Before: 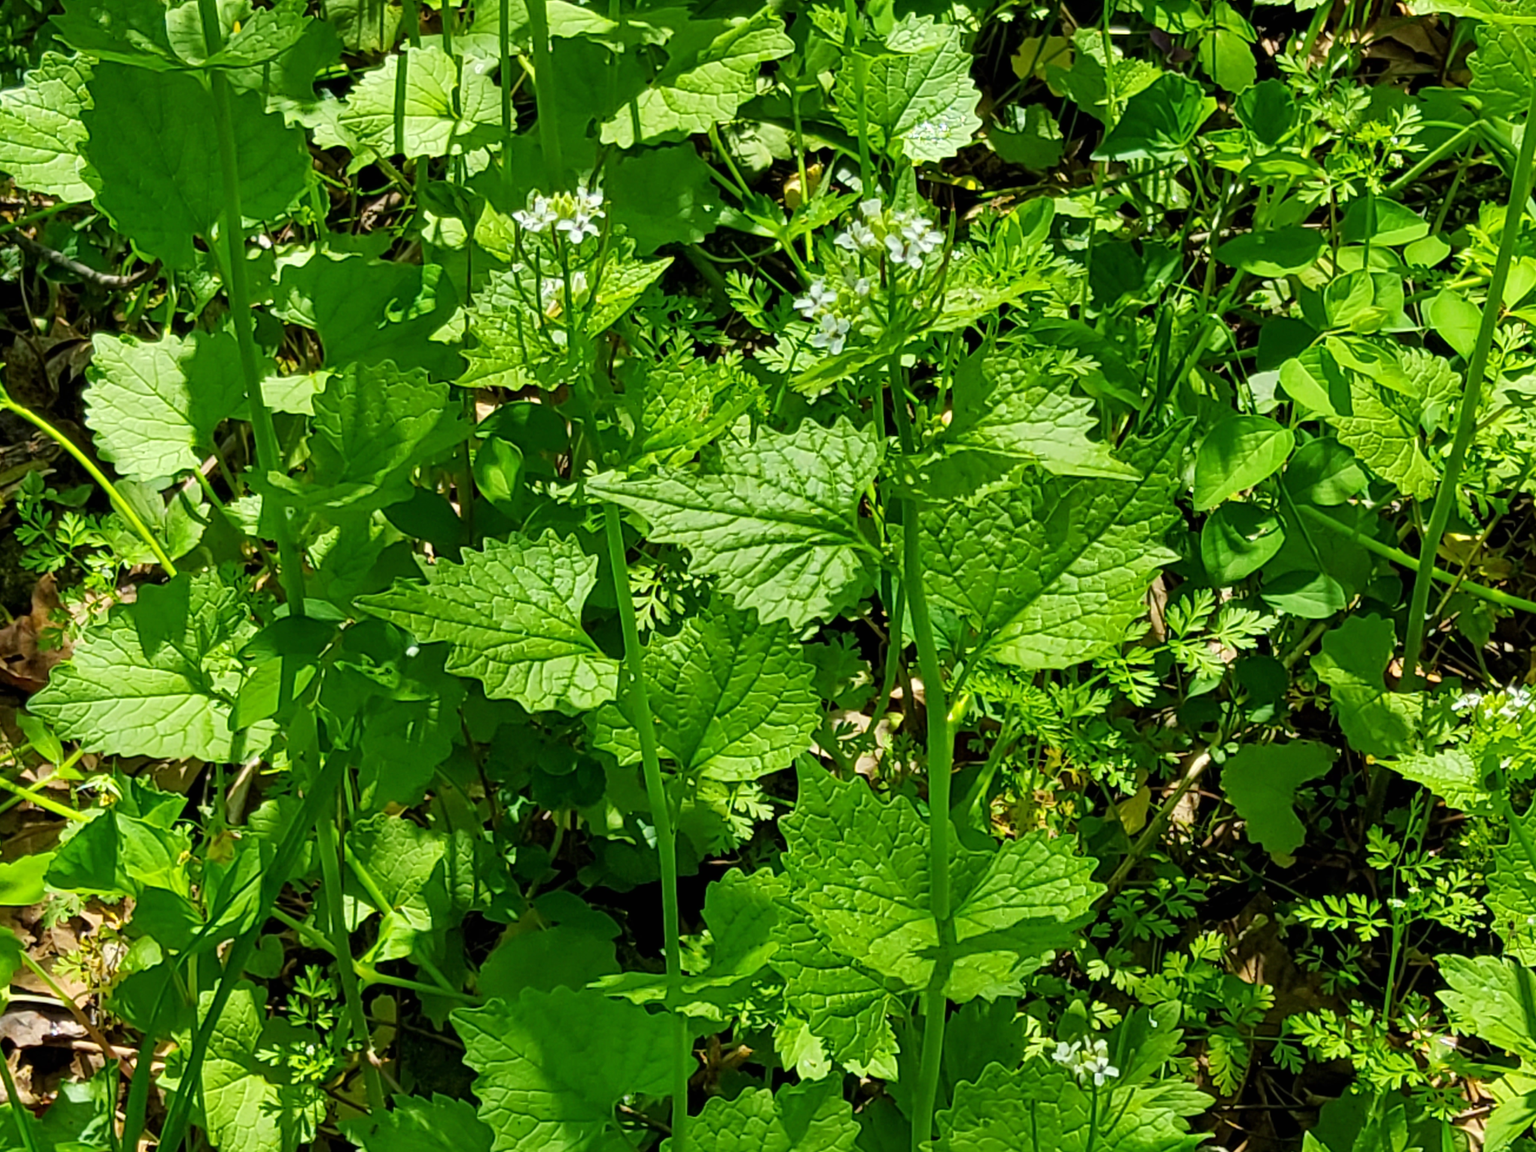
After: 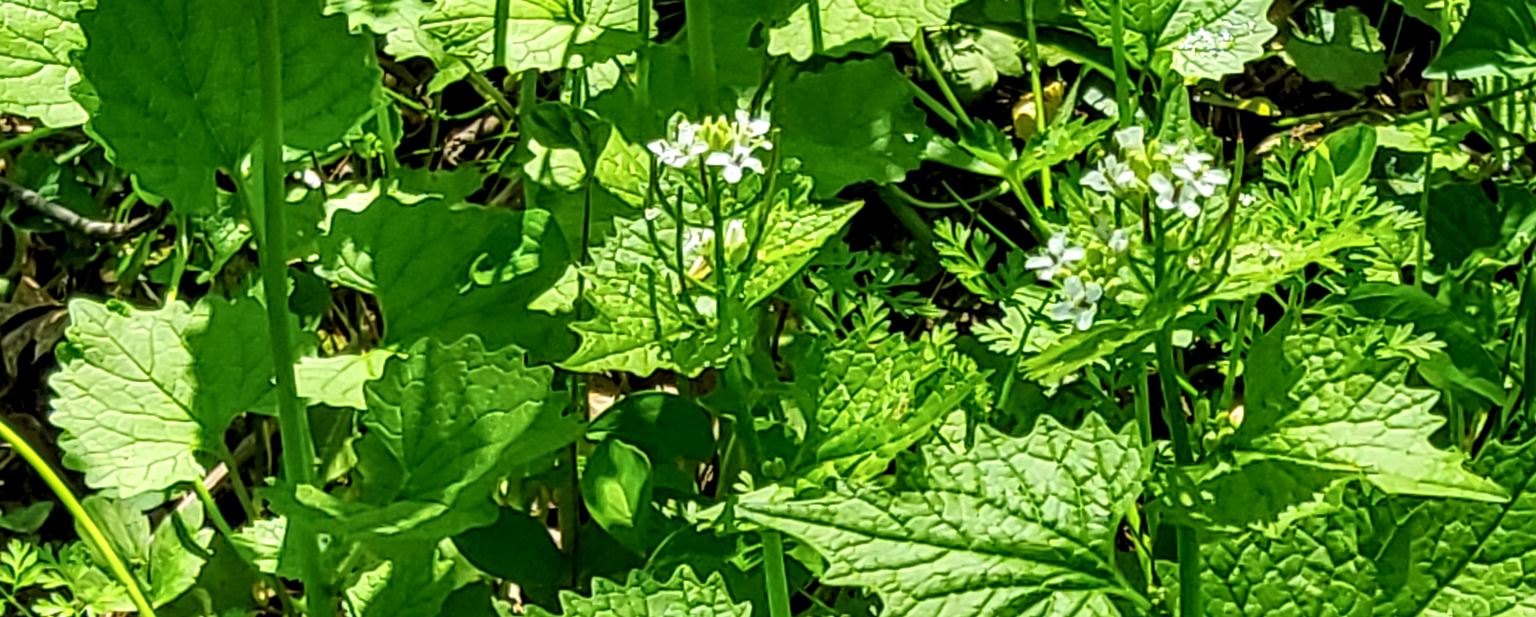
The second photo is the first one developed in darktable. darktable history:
rotate and perspective: rotation 0.215°, lens shift (vertical) -0.139, crop left 0.069, crop right 0.939, crop top 0.002, crop bottom 0.996
crop: left 0.579%, top 7.627%, right 23.167%, bottom 54.275%
local contrast: detail 154%
